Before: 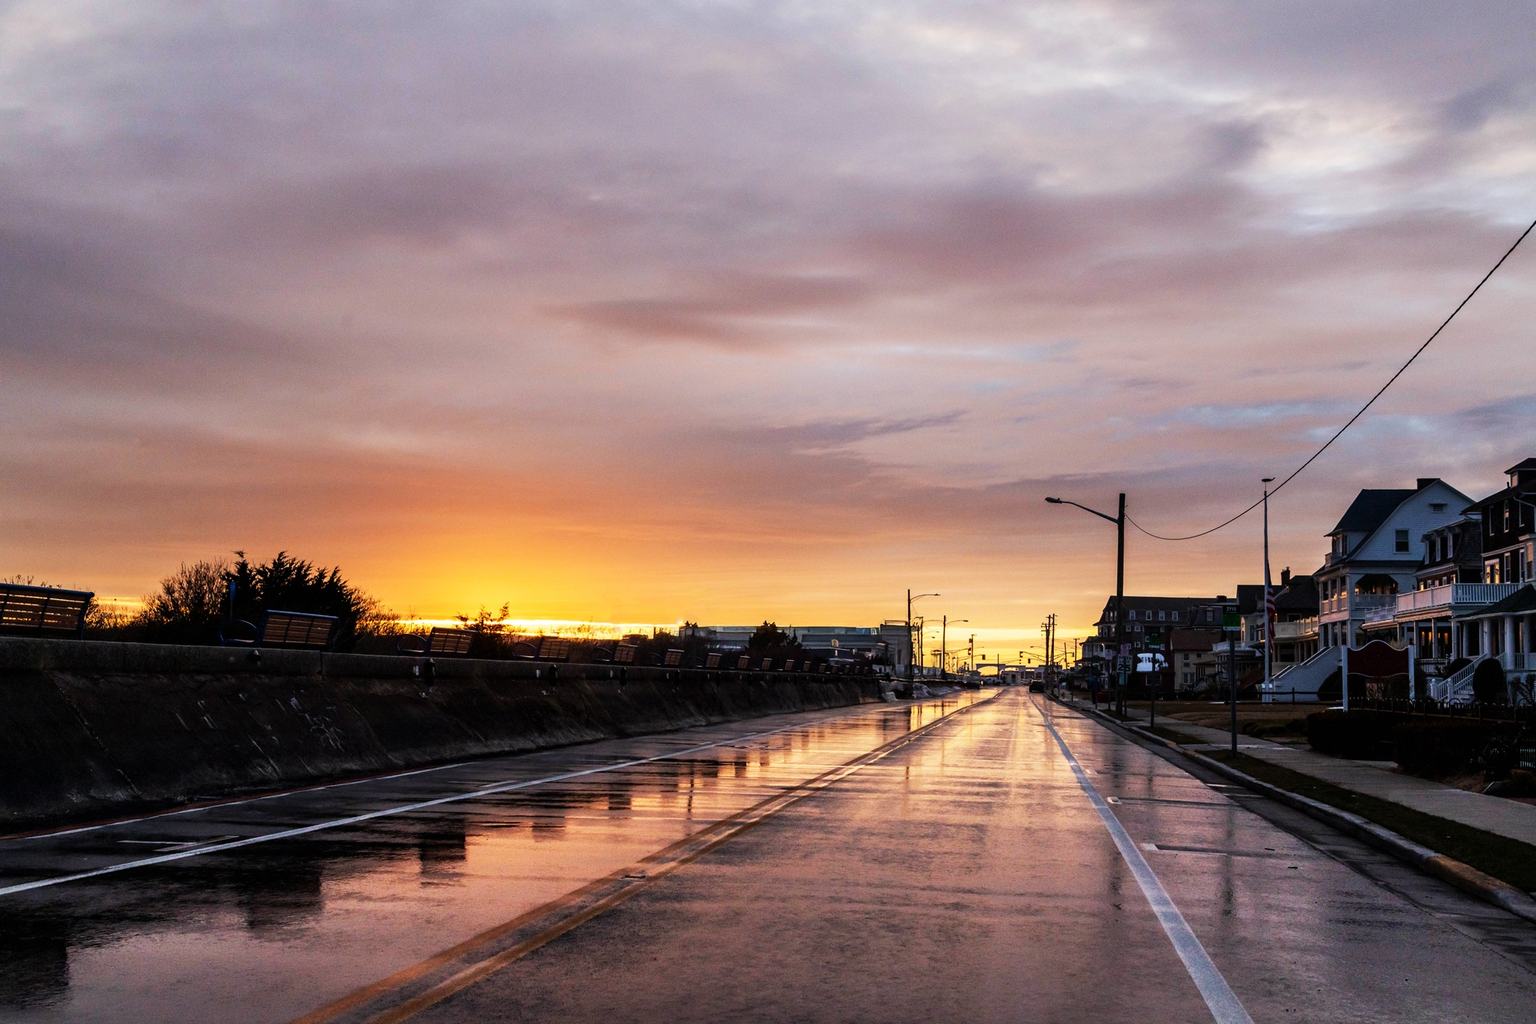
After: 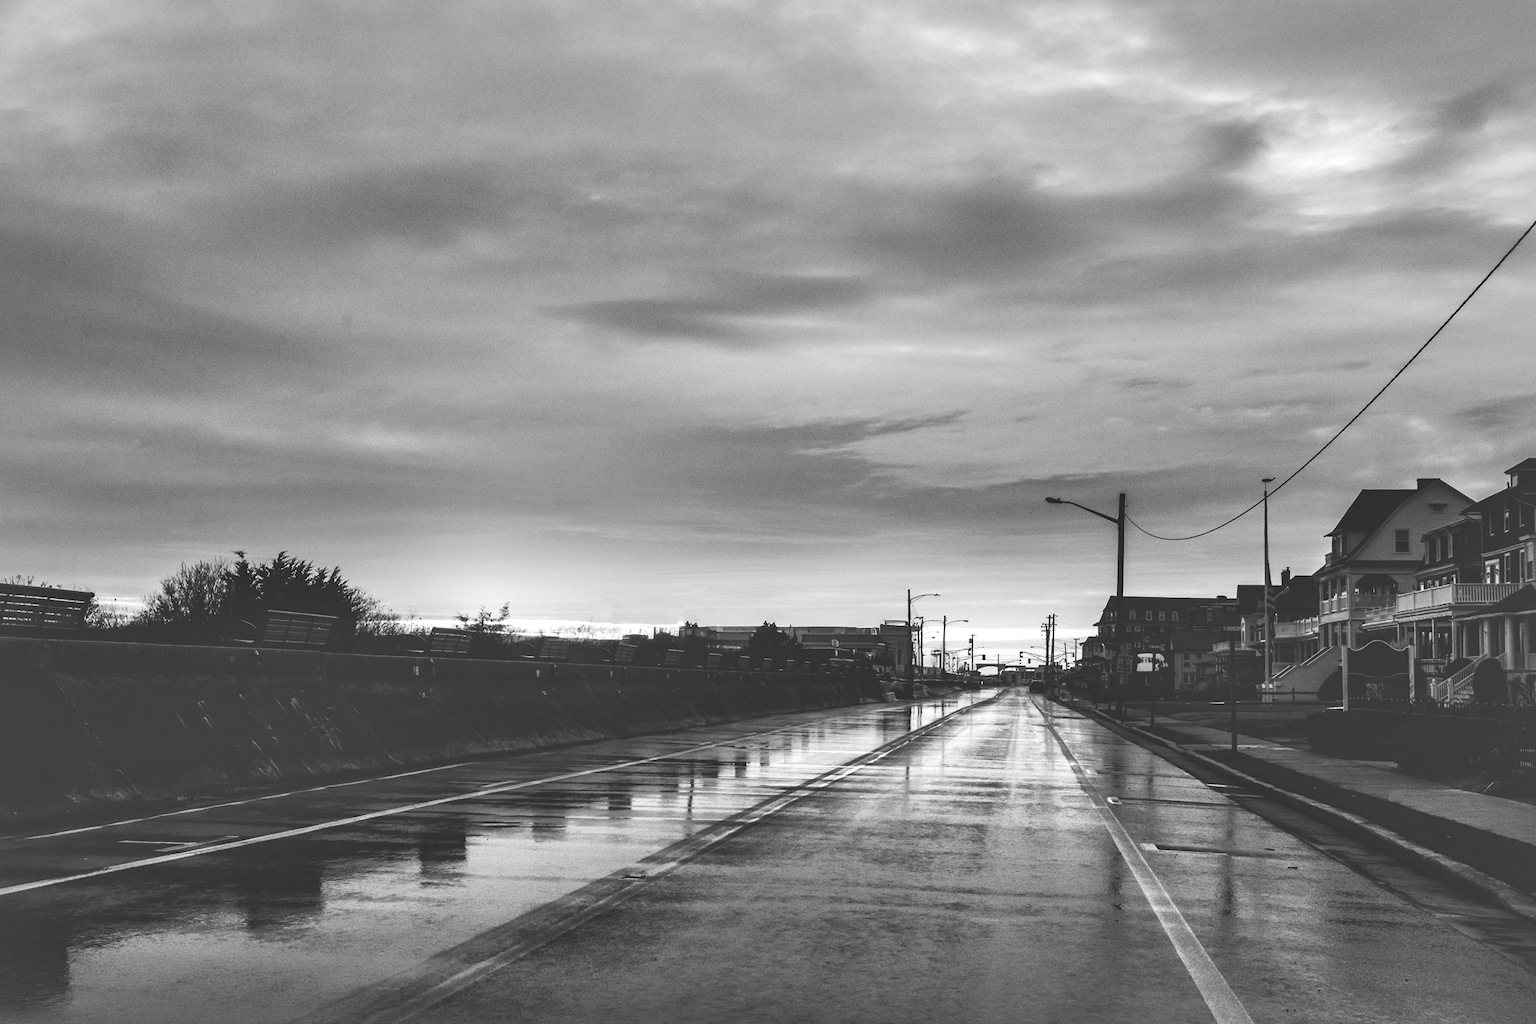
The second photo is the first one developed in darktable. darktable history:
exposure: black level correction -0.062, exposure -0.05 EV, compensate highlight preservation false
monochrome: a -35.87, b 49.73, size 1.7
local contrast: mode bilateral grid, contrast 70, coarseness 75, detail 180%, midtone range 0.2
